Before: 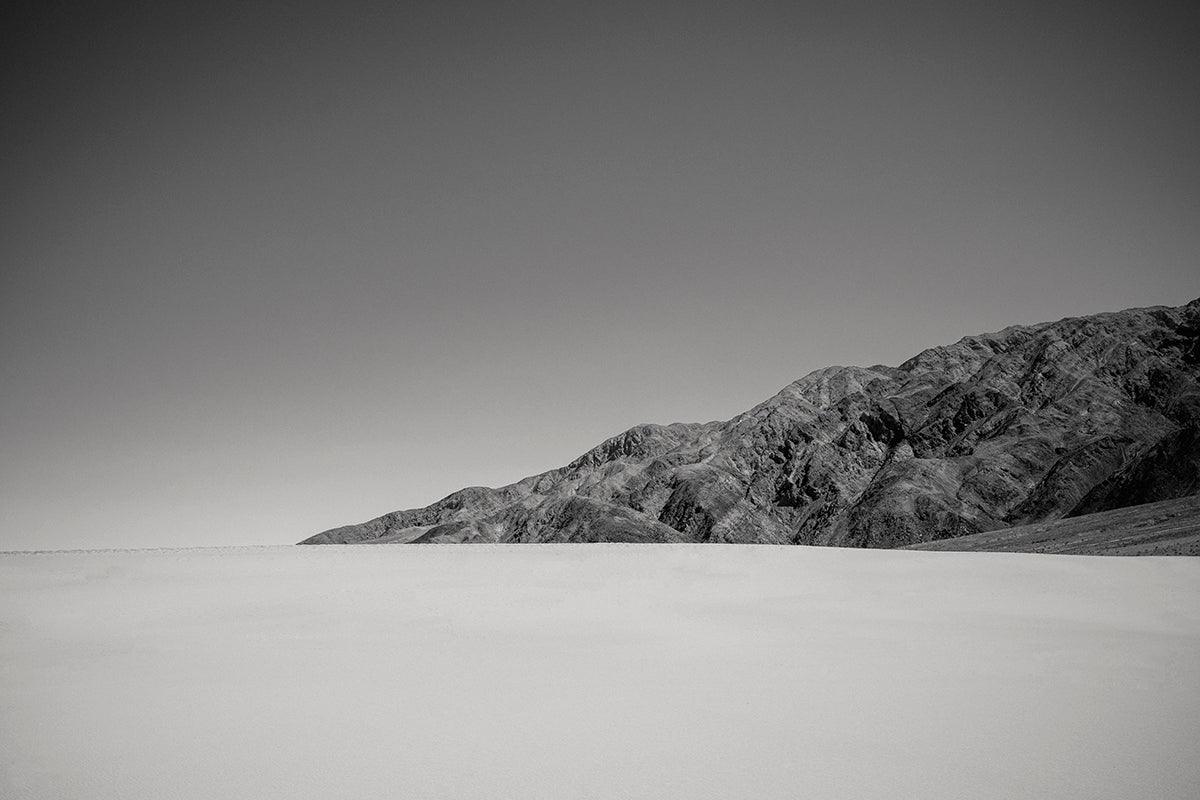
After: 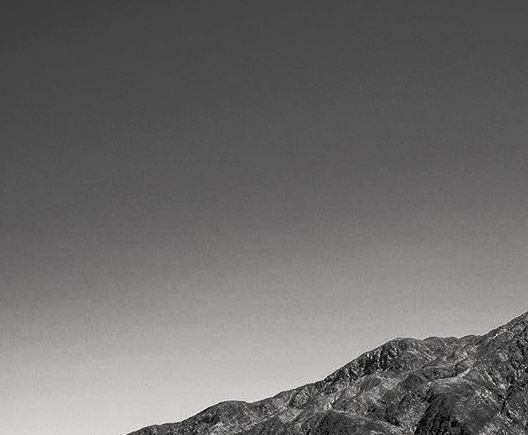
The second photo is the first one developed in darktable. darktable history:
crop: left 20.378%, top 10.778%, right 35.577%, bottom 34.757%
color balance rgb: perceptual saturation grading › global saturation 31.071%, perceptual brilliance grading › highlights 2.158%, perceptual brilliance grading › mid-tones -50.289%, perceptual brilliance grading › shadows -49.622%, global vibrance 14.729%
base curve: preserve colors none
contrast brightness saturation: contrast 0.143, brightness 0.229
